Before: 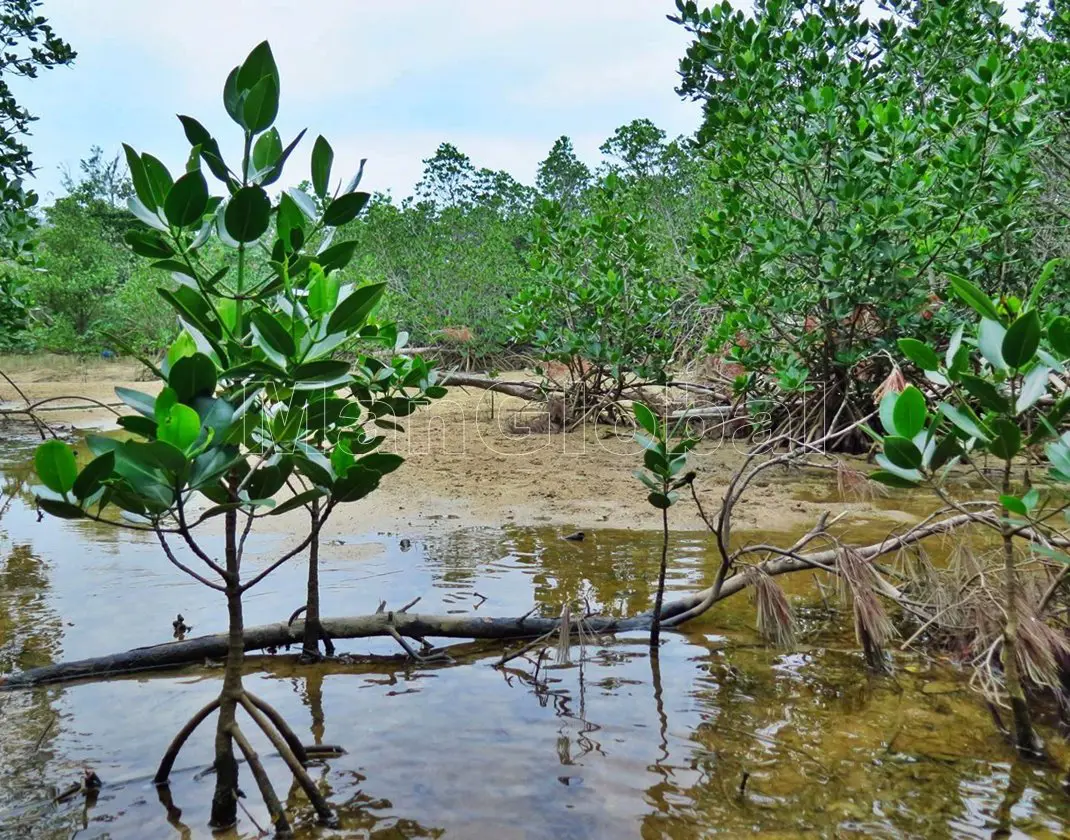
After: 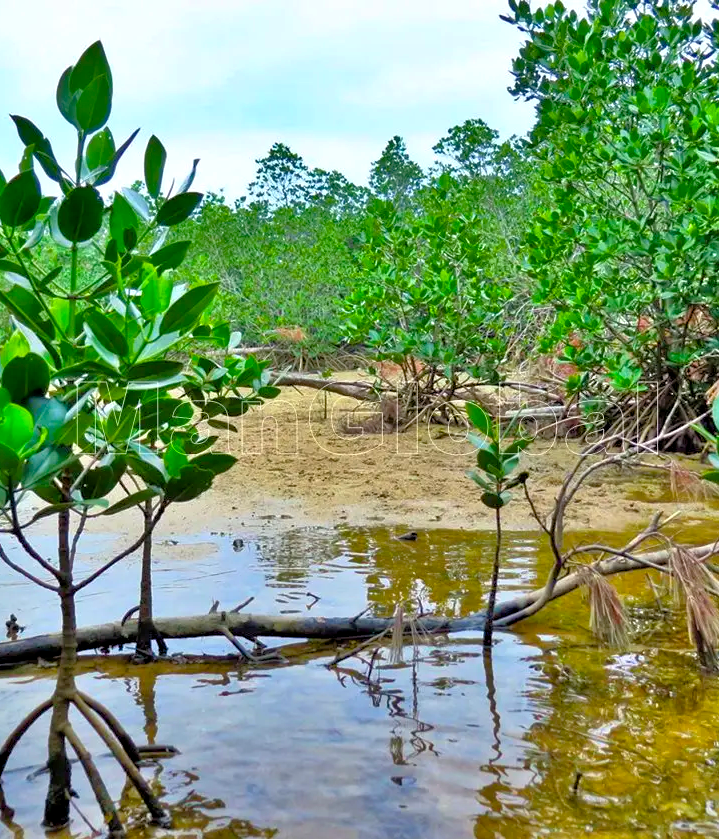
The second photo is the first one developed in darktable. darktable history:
color balance rgb: global offset › luminance -0.484%, perceptual saturation grading › global saturation 19.985%, global vibrance 30.312%, contrast 9.82%
crop and rotate: left 15.691%, right 17.034%
tone equalizer: -7 EV 0.146 EV, -6 EV 0.629 EV, -5 EV 1.14 EV, -4 EV 1.33 EV, -3 EV 1.13 EV, -2 EV 0.6 EV, -1 EV 0.146 EV
